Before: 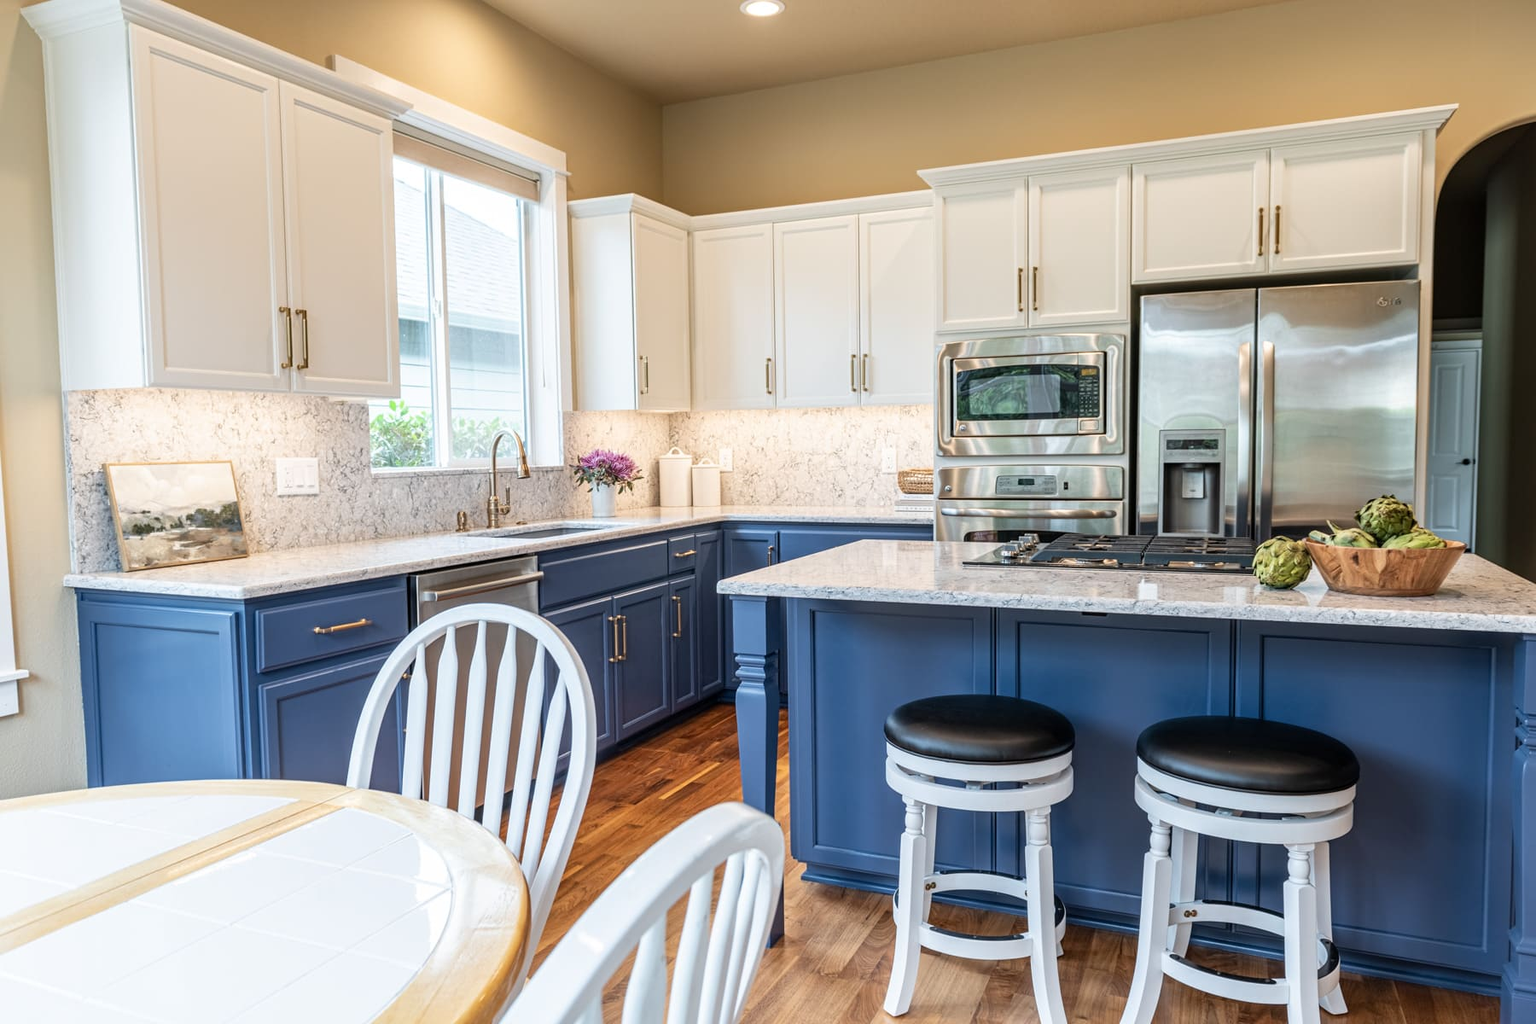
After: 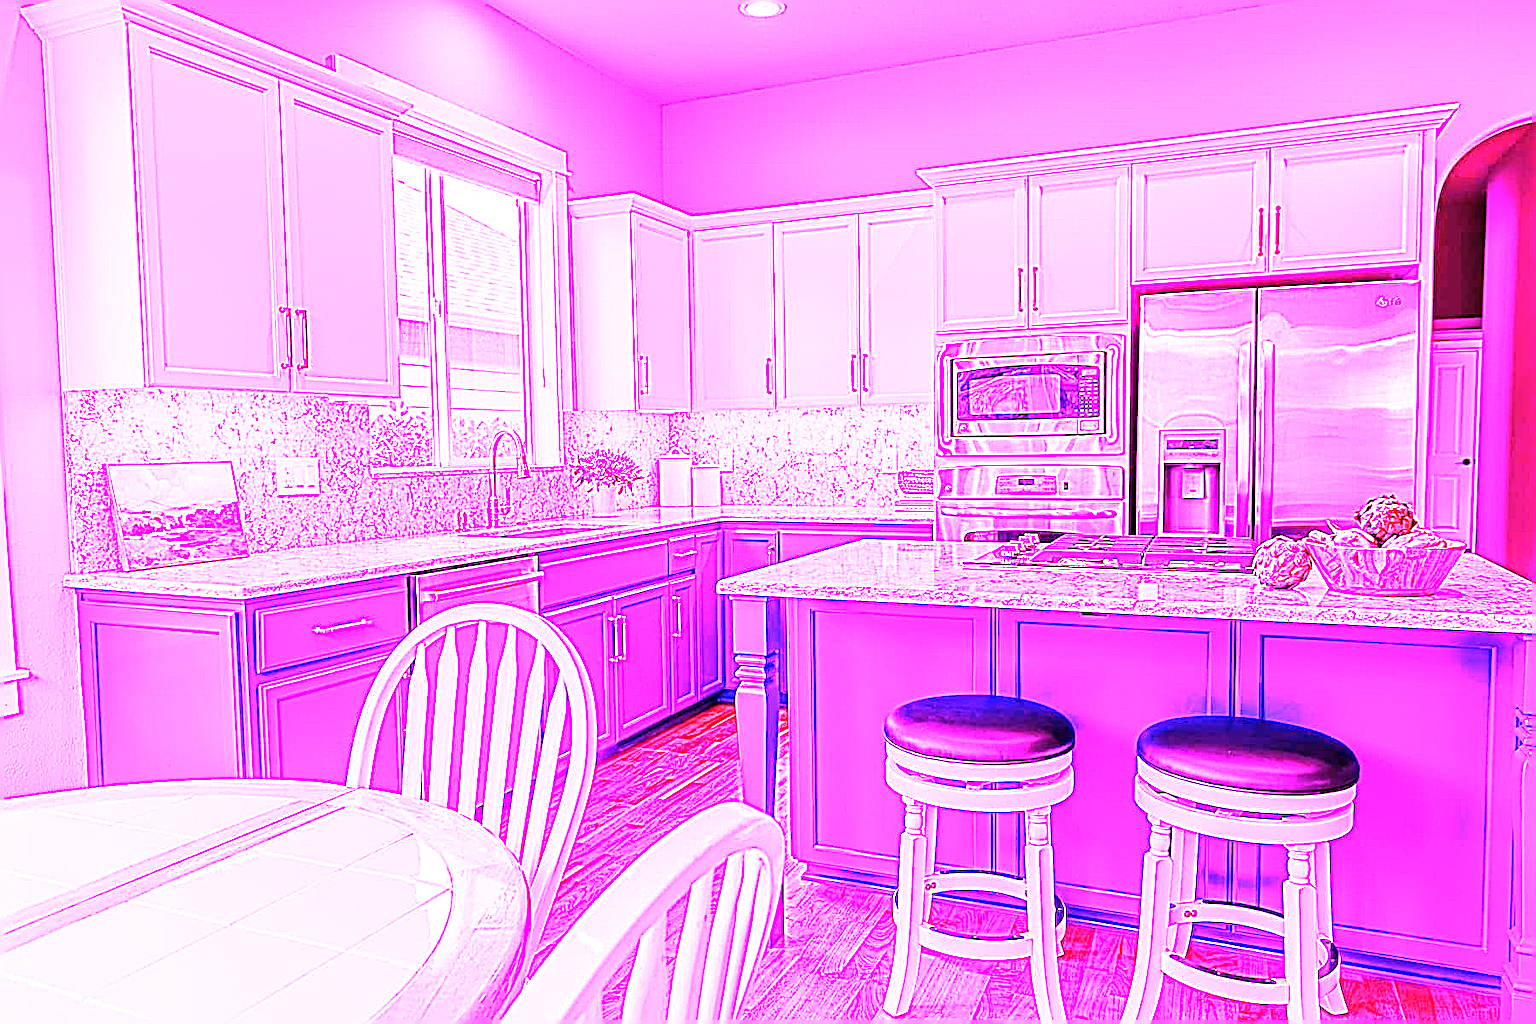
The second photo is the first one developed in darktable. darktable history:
sharpen: on, module defaults
white balance: red 8, blue 8
